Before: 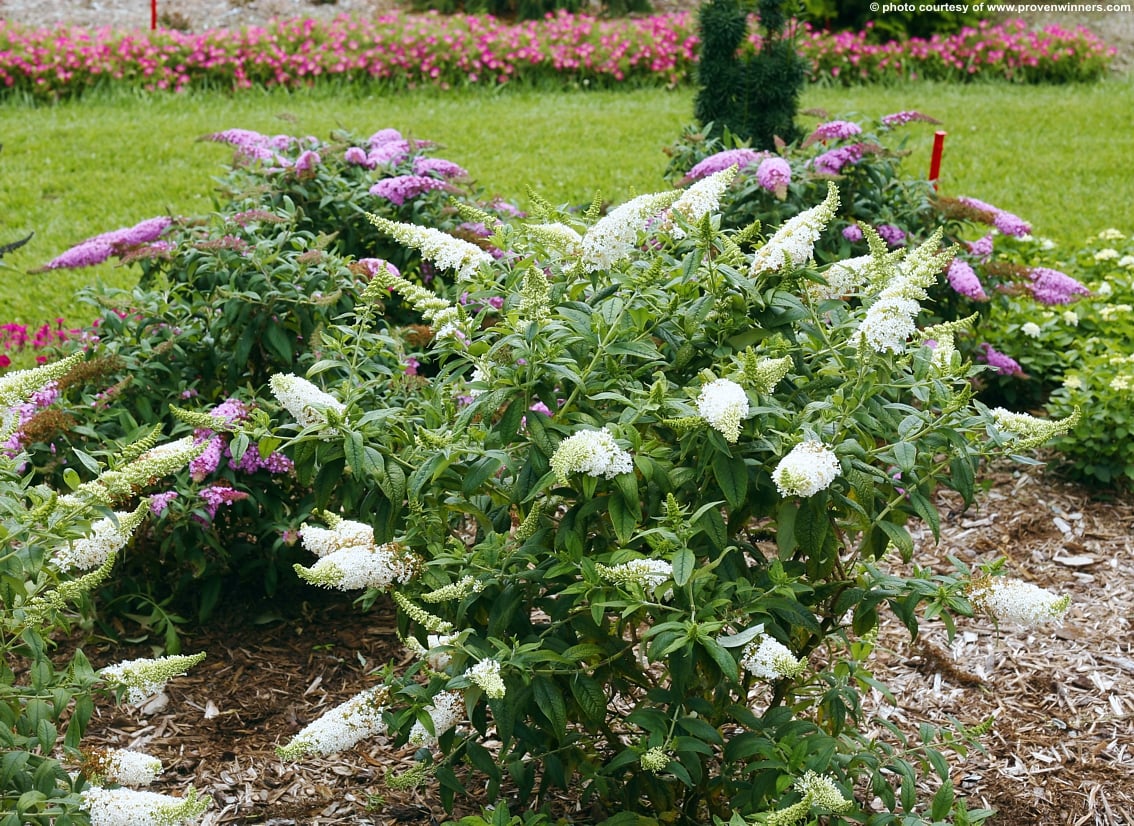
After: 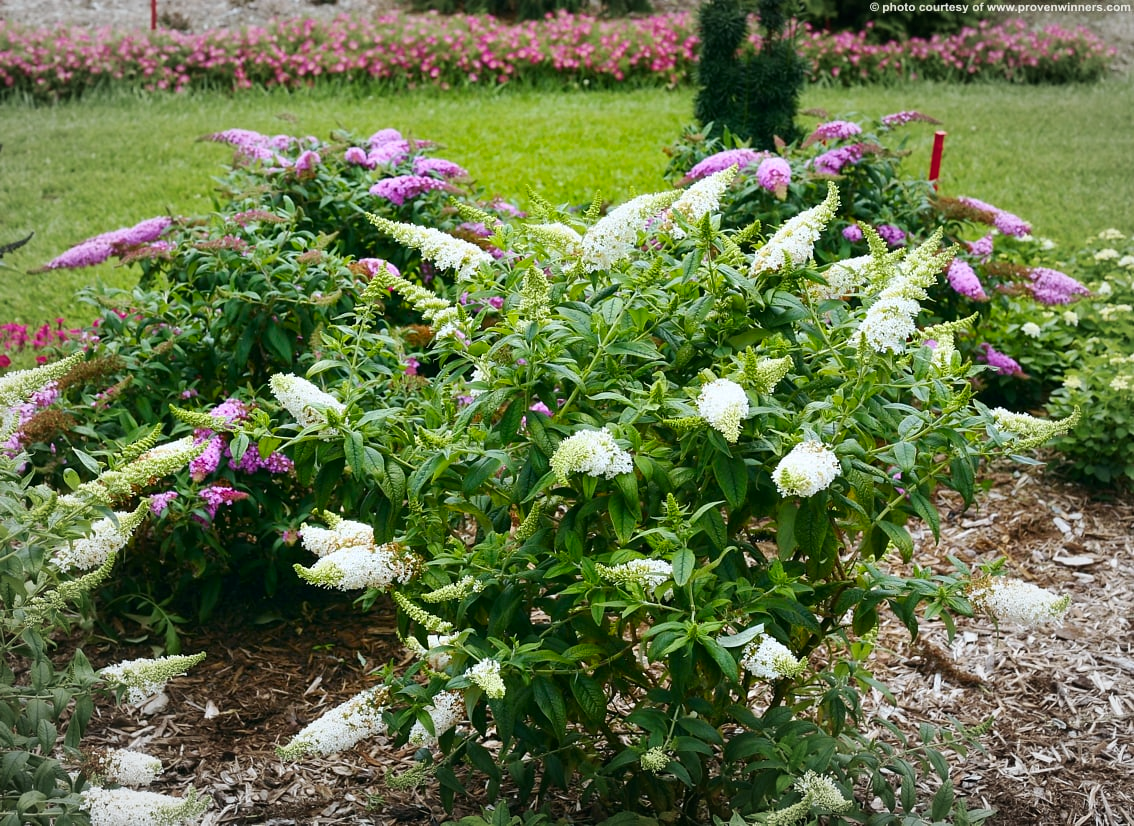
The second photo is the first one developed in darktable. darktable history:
contrast brightness saturation: contrast 0.094, saturation 0.284
vignetting: fall-off start 71.26%, brightness -0.165, width/height ratio 1.333, unbound false
